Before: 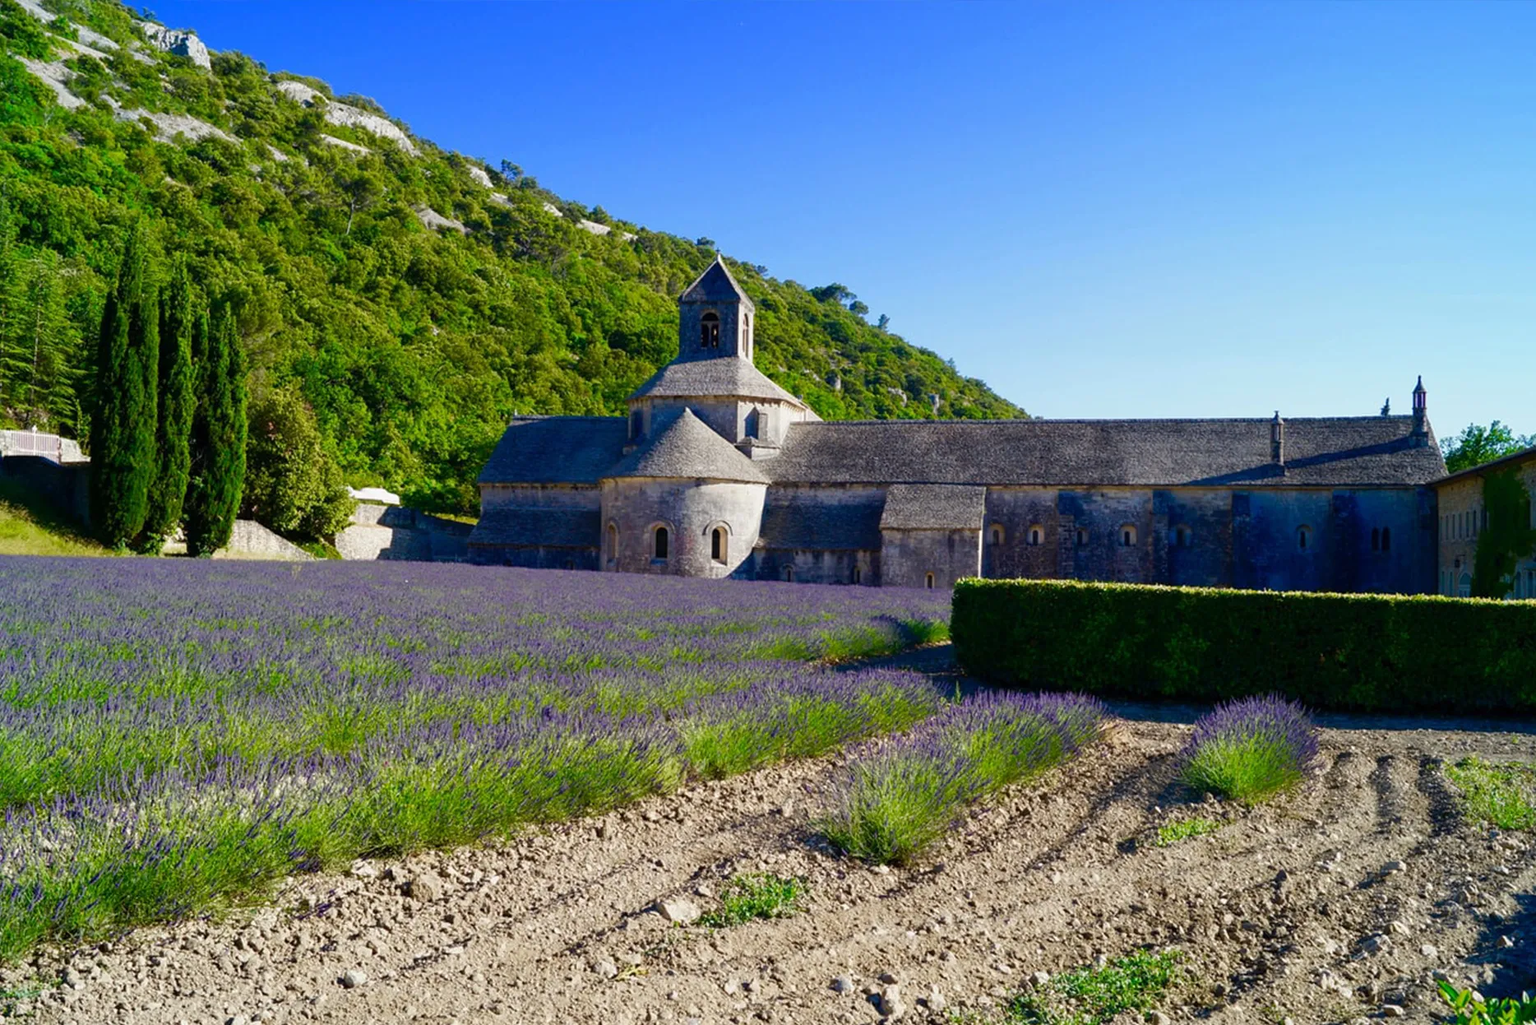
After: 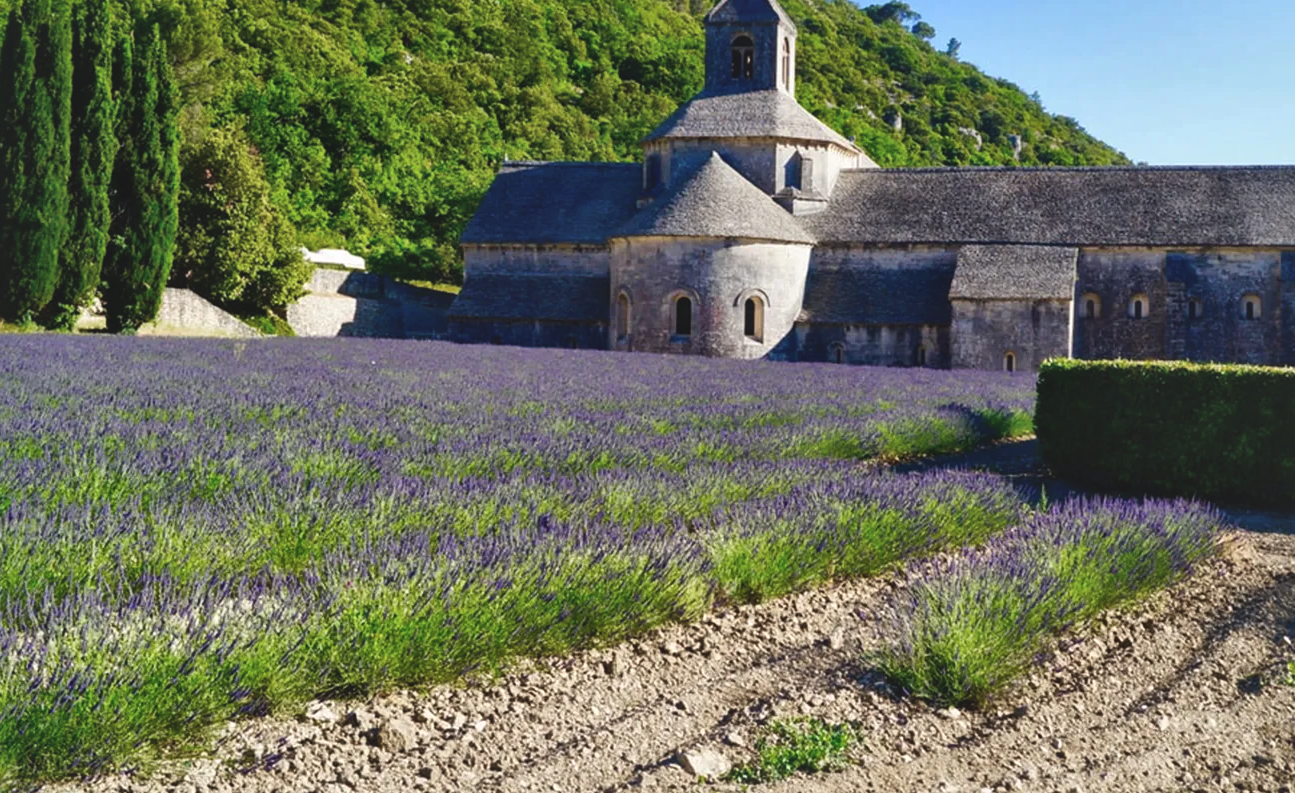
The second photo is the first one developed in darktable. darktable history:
exposure: black level correction -0.015, compensate highlight preservation false
local contrast: mode bilateral grid, contrast 20, coarseness 50, detail 150%, midtone range 0.2
crop: left 6.488%, top 27.668%, right 24.183%, bottom 8.656%
